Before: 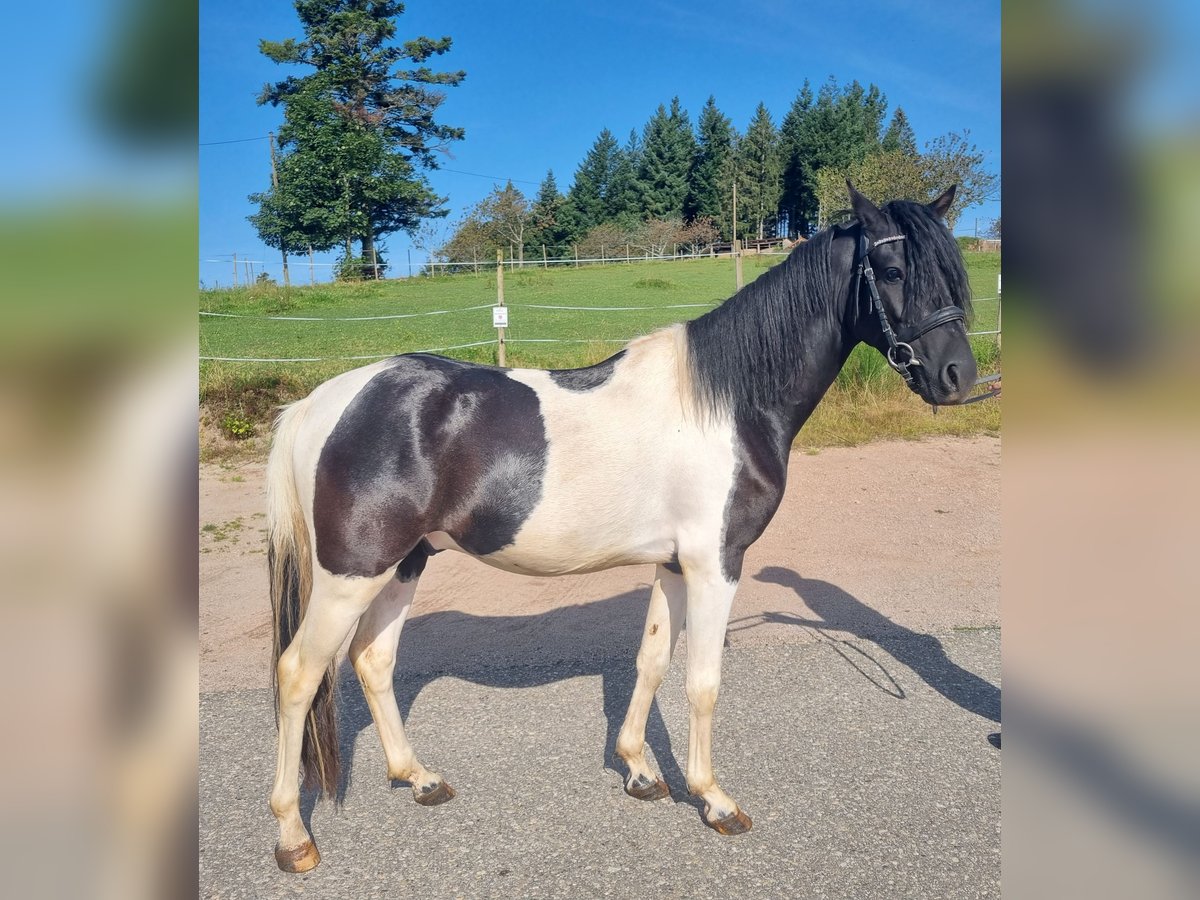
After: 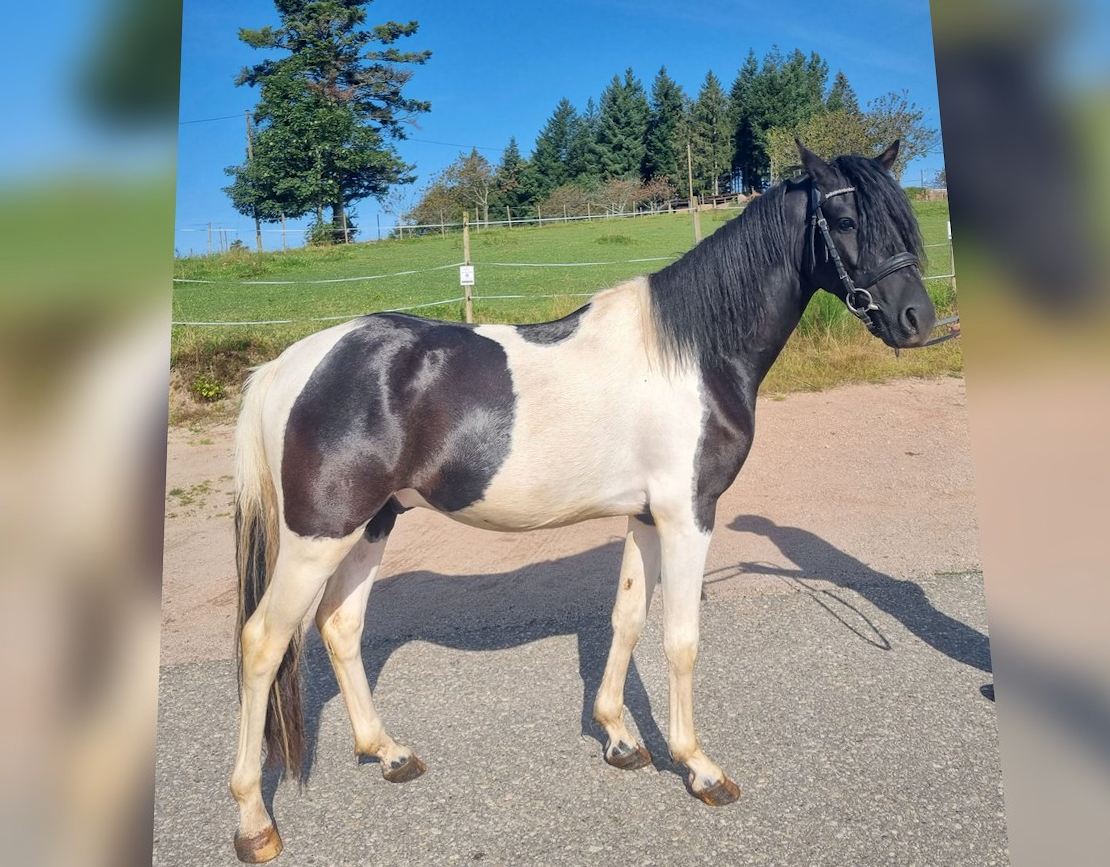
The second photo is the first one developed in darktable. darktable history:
rotate and perspective: rotation -1.68°, lens shift (vertical) -0.146, crop left 0.049, crop right 0.912, crop top 0.032, crop bottom 0.96
exposure: compensate highlight preservation false
tone equalizer: on, module defaults
